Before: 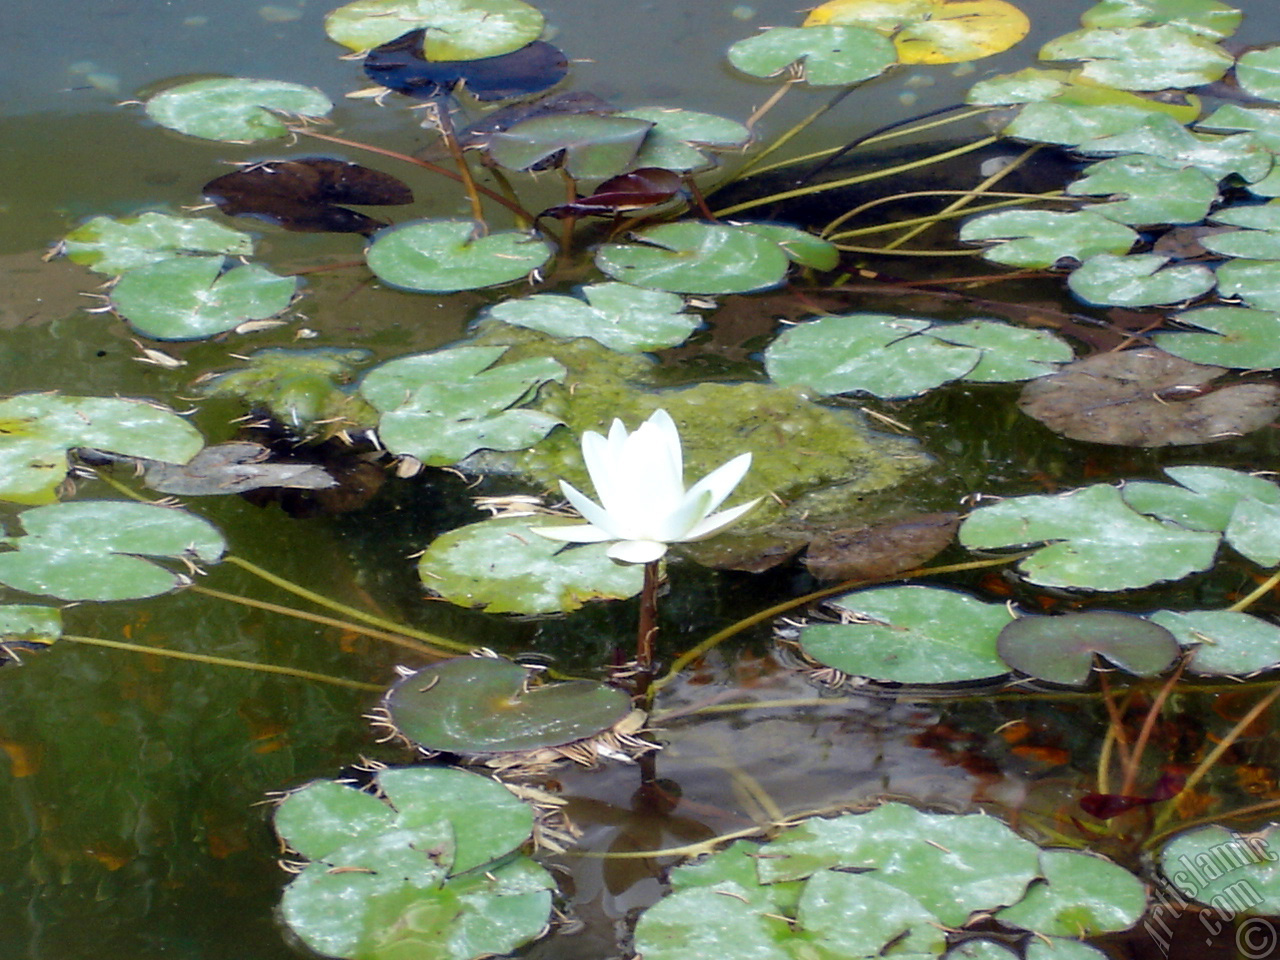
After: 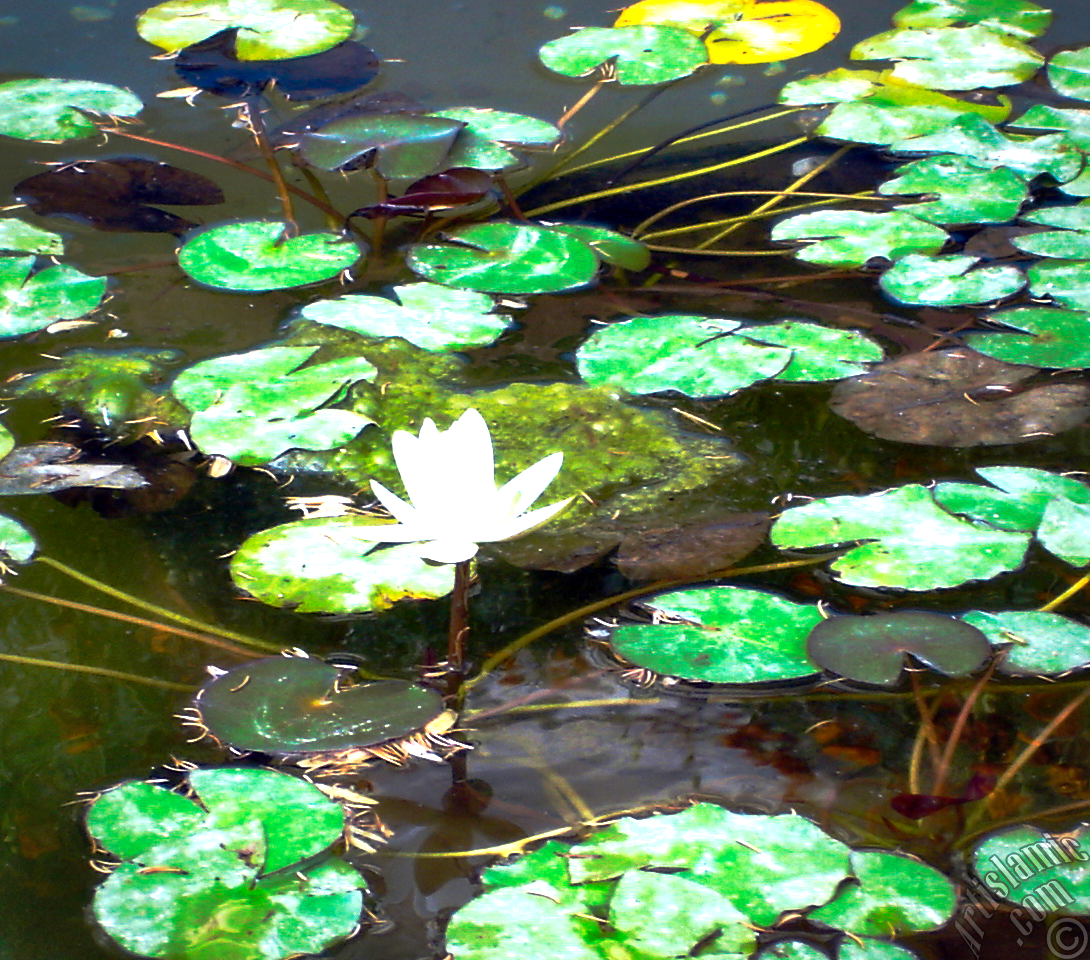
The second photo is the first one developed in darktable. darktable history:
vignetting: fall-off start 71.77%, brightness -0.381, saturation 0.01
exposure: exposure 1.001 EV, compensate highlight preservation false
crop and rotate: left 14.813%
base curve: curves: ch0 [(0, 0) (0.564, 0.291) (0.802, 0.731) (1, 1)], preserve colors none
shadows and highlights: shadows 73.91, highlights -26, soften with gaussian
color balance rgb: linear chroma grading › shadows 31.32%, linear chroma grading › global chroma -2.502%, linear chroma grading › mid-tones 4.328%, perceptual saturation grading › global saturation -0.103%, global vibrance 20%
